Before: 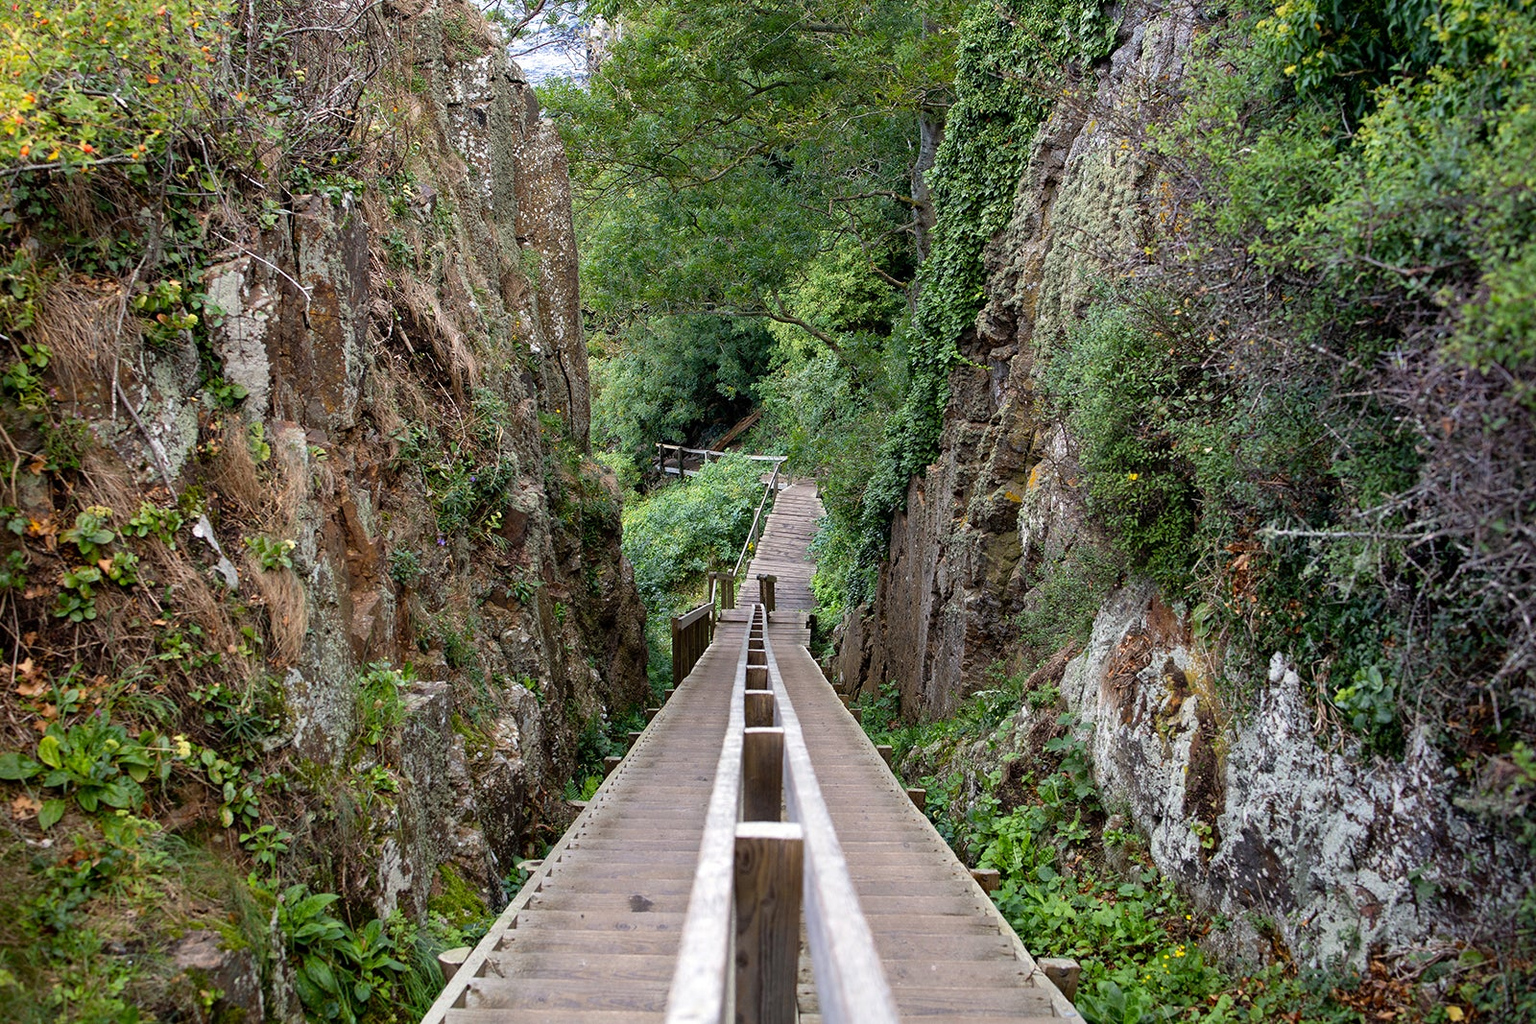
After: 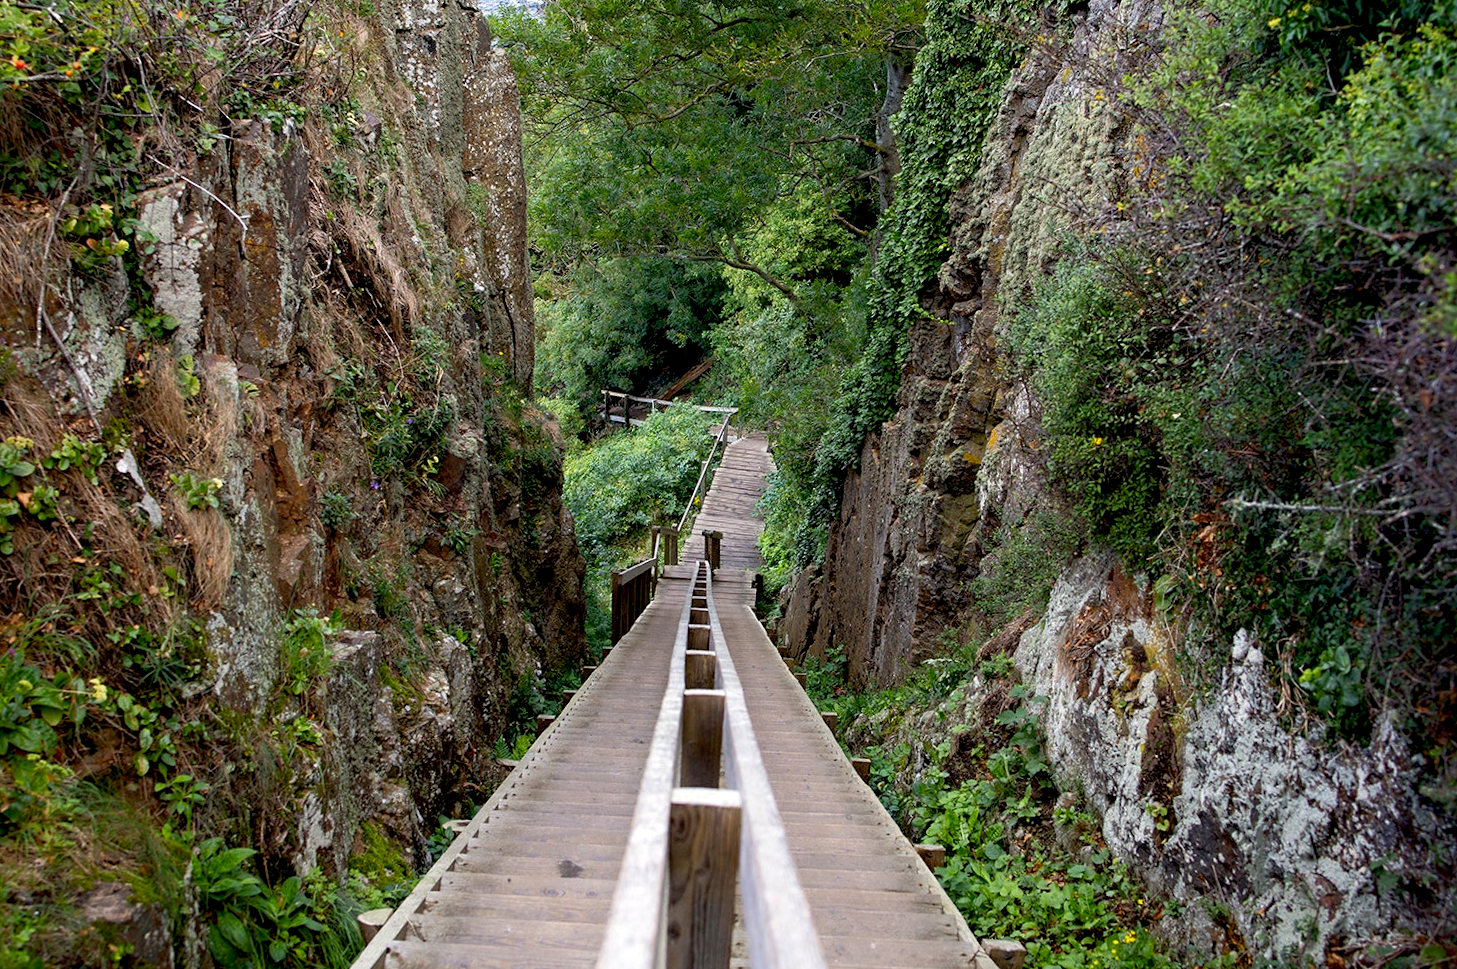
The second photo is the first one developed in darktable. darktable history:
crop and rotate: angle -1.85°, left 3.157%, top 4.335%, right 1.35%, bottom 0.477%
exposure: black level correction 0.01, exposure 0.017 EV, compensate highlight preservation false
shadows and highlights: shadows -55.86, highlights 85.68, soften with gaussian
